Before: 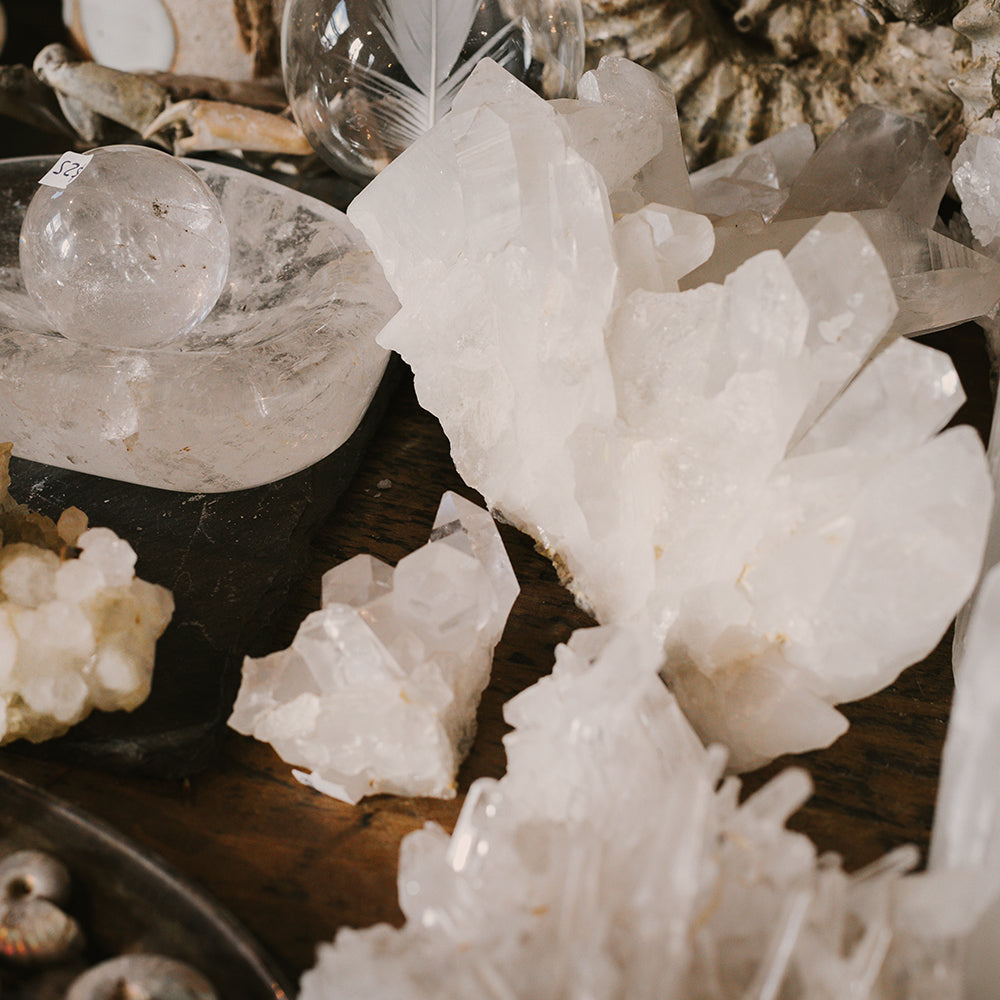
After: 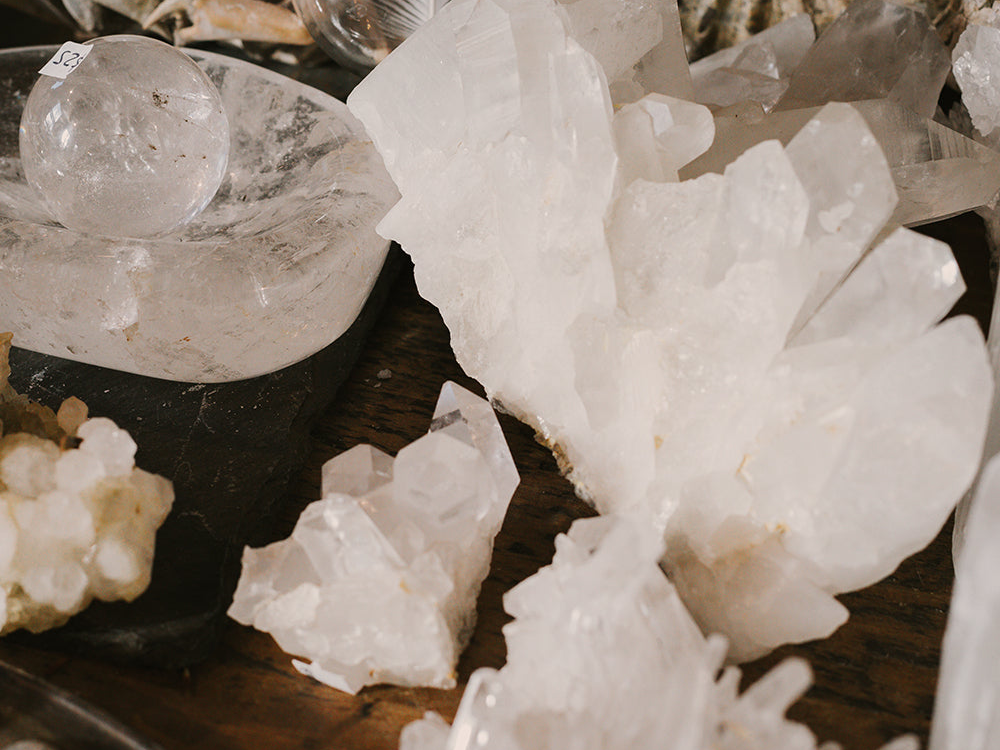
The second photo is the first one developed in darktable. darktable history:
crop: top 11.047%, bottom 13.876%
